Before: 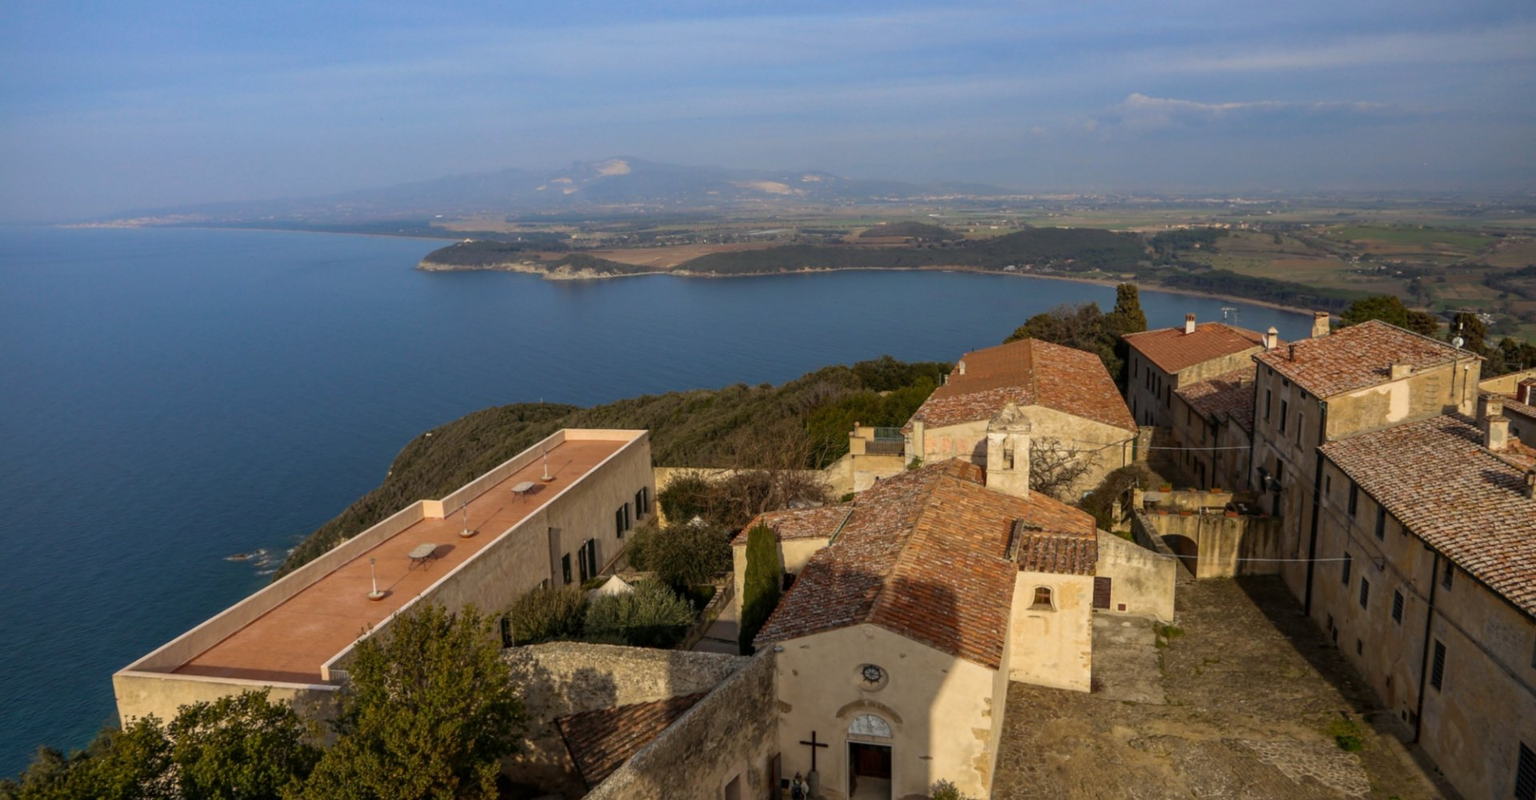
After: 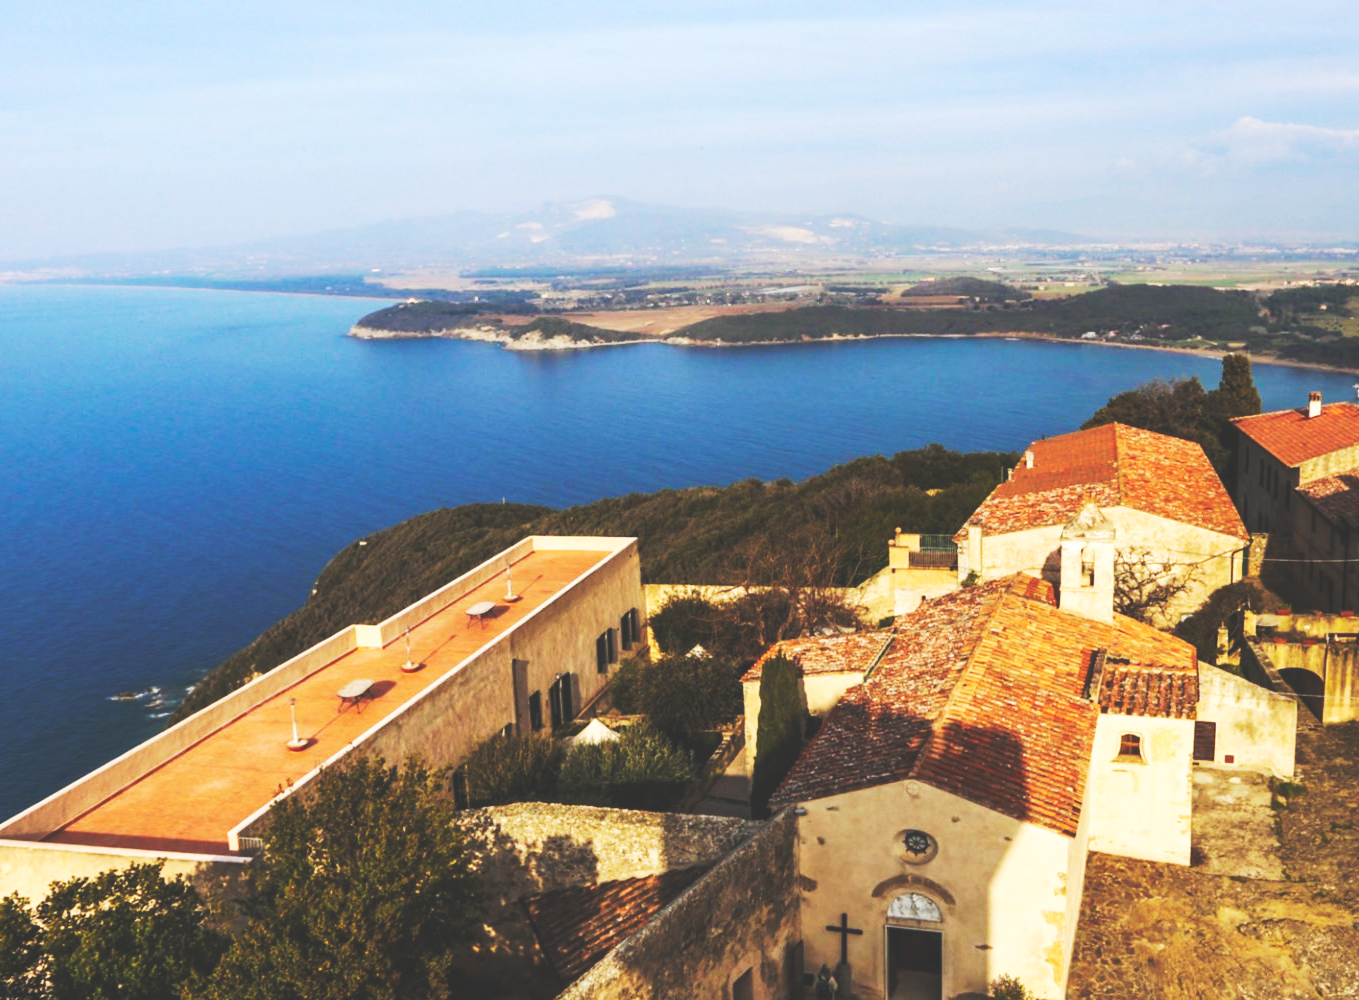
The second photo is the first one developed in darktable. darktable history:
contrast brightness saturation: saturation -0.05
crop and rotate: left 9.061%, right 20.142%
exposure: black level correction -0.015, exposure -0.125 EV, compensate highlight preservation false
base curve: curves: ch0 [(0, 0.015) (0.085, 0.116) (0.134, 0.298) (0.19, 0.545) (0.296, 0.764) (0.599, 0.982) (1, 1)], preserve colors none
